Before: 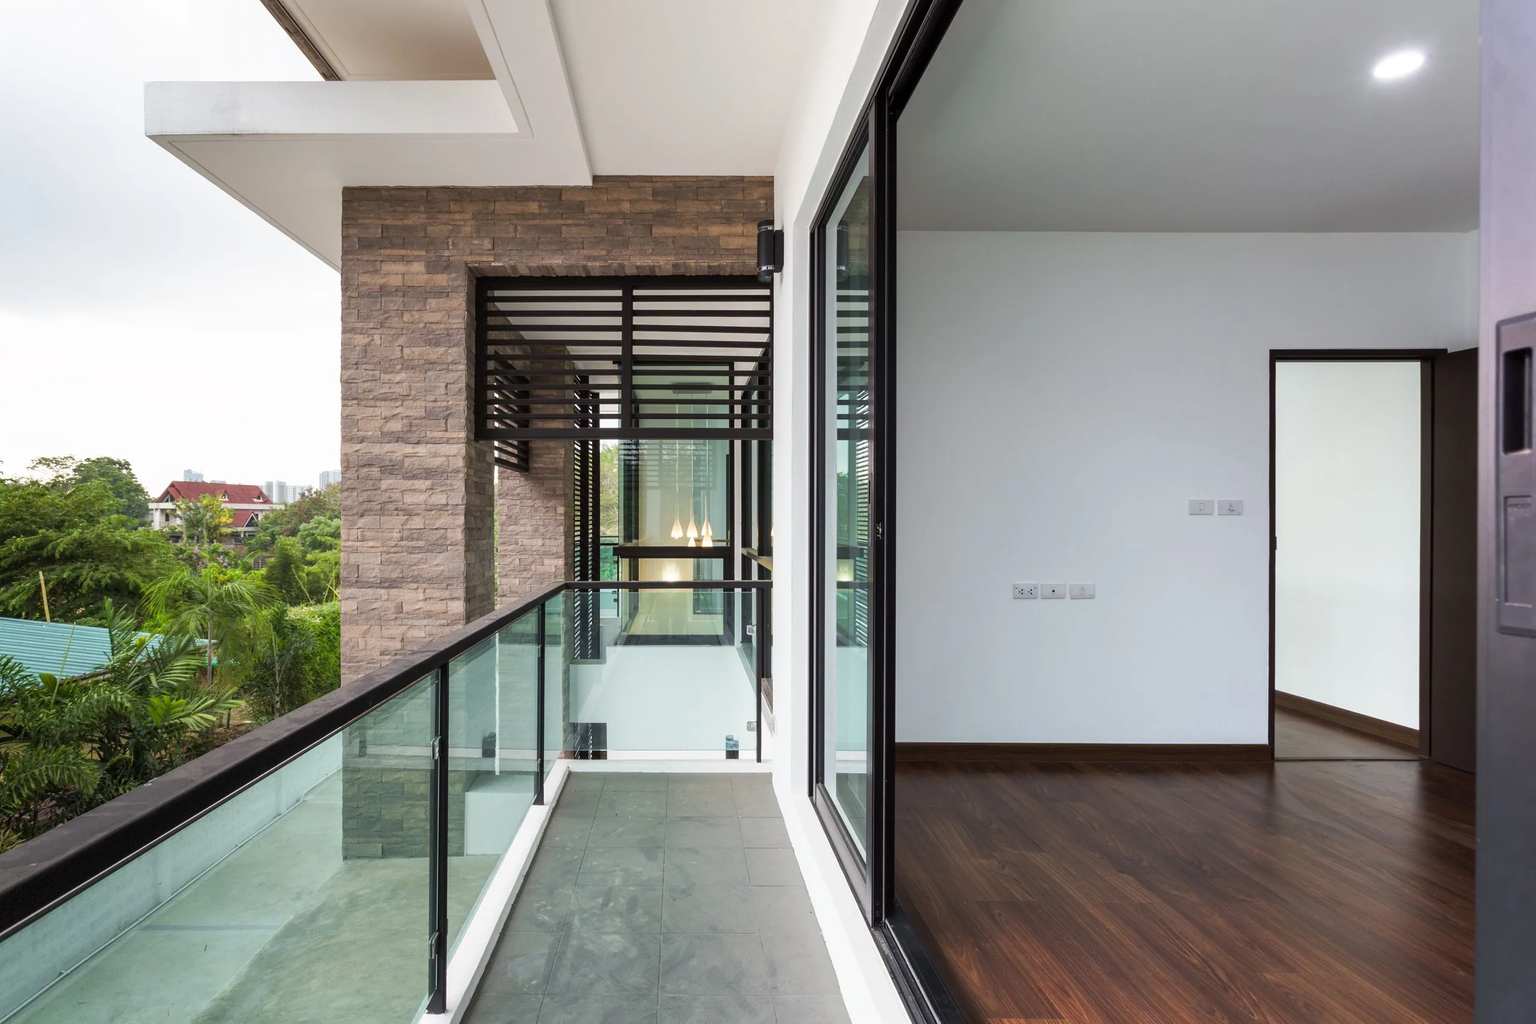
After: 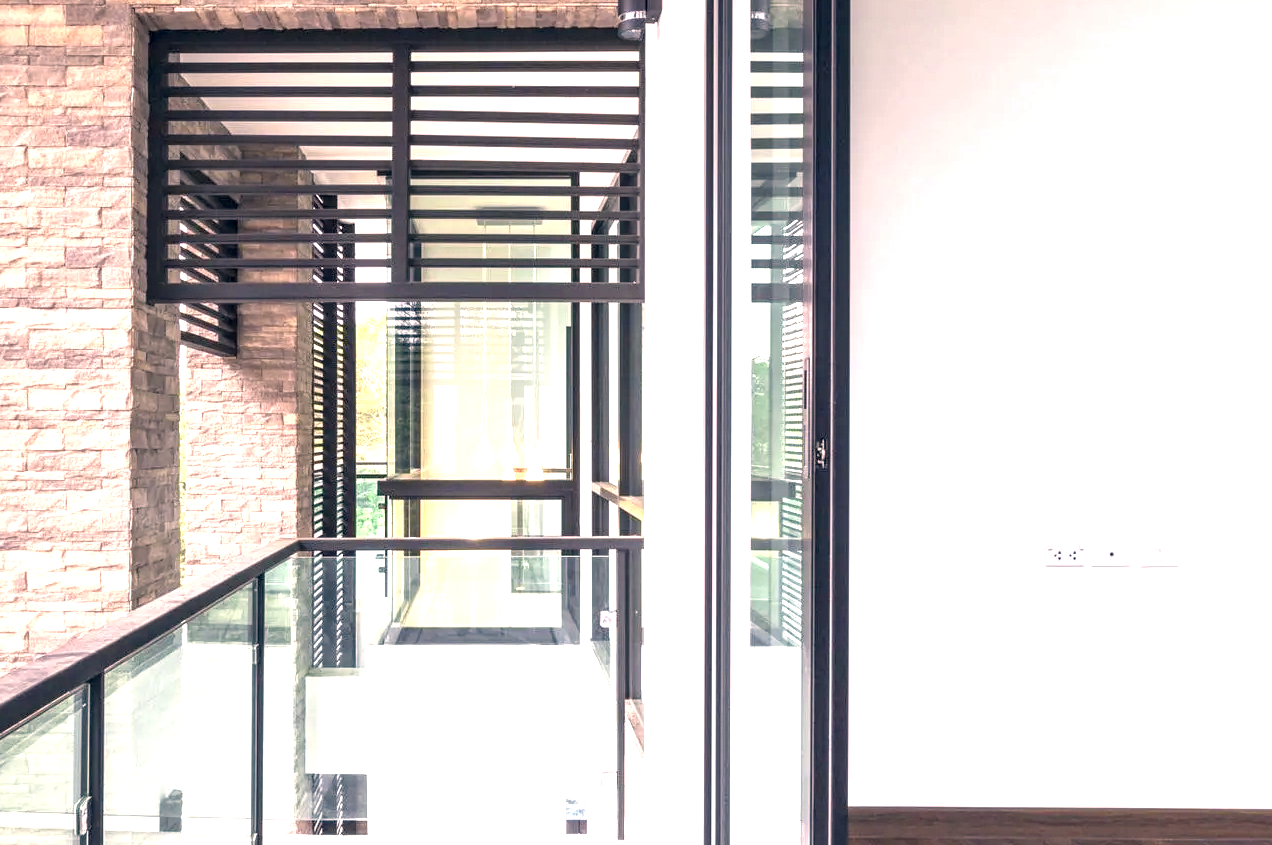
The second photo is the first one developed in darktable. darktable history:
exposure: black level correction 0.001, exposure 1.711 EV, compensate highlight preservation false
crop: left 25.186%, top 25.282%, right 25.04%, bottom 25.187%
local contrast: detail 130%
color correction: highlights a* 14.04, highlights b* 6.07, shadows a* -5.31, shadows b* -15.31, saturation 0.839
